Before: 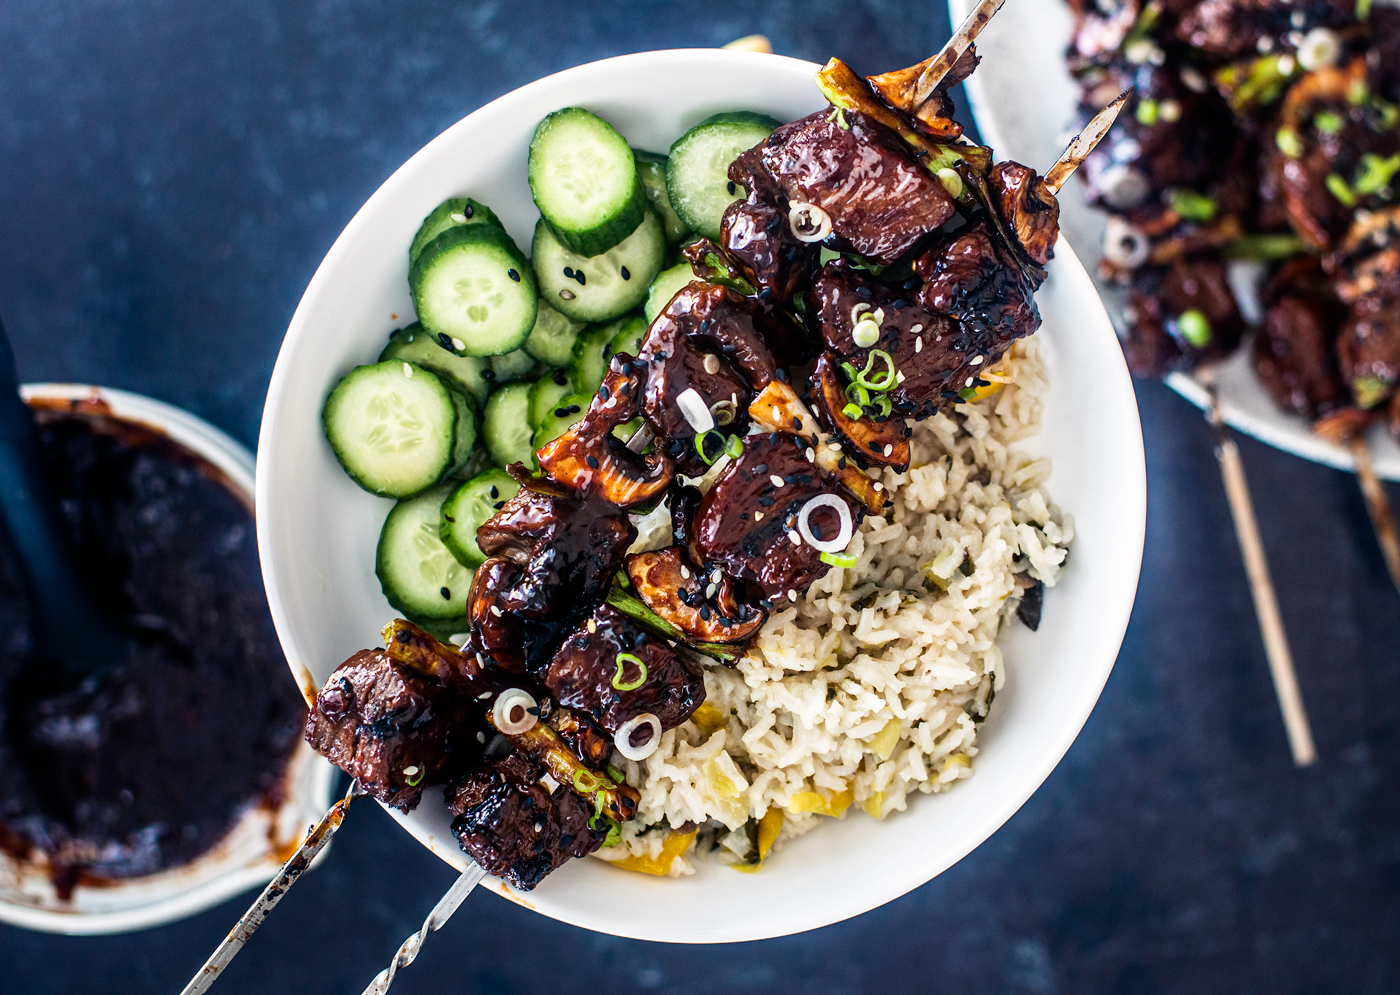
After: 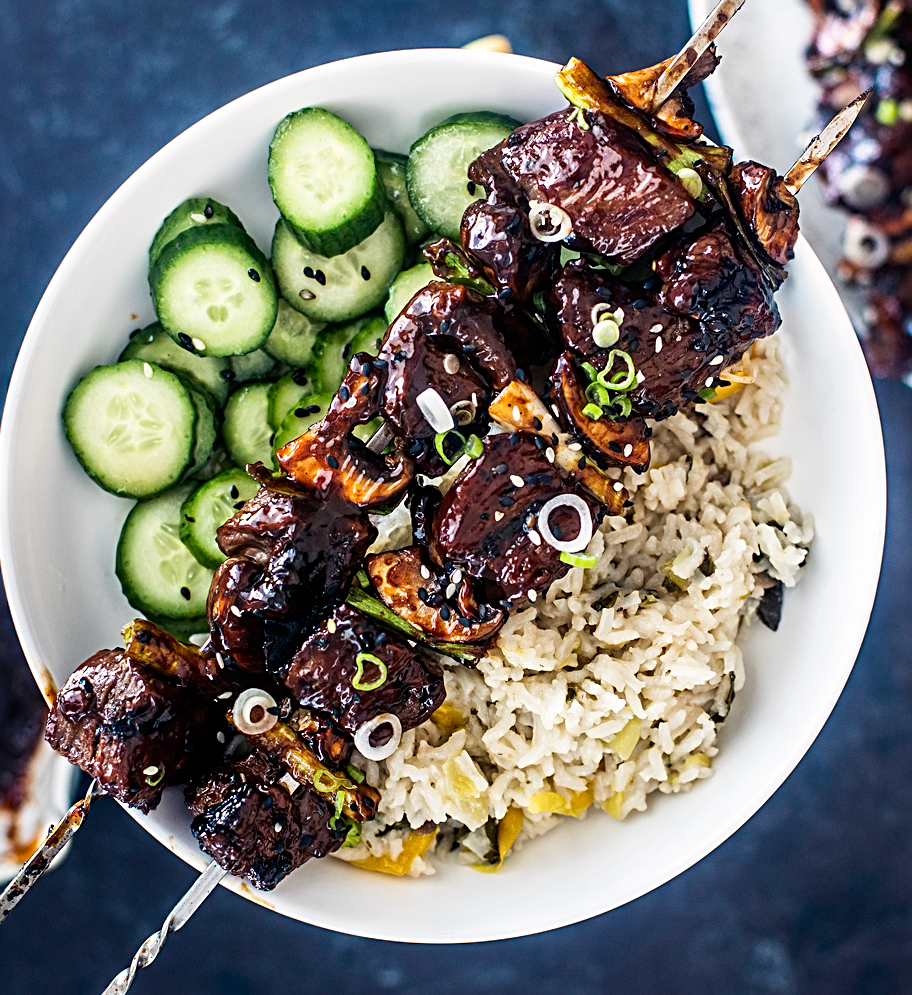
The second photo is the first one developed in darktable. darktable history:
crop and rotate: left 18.574%, right 16.269%
sharpen: radius 2.754
